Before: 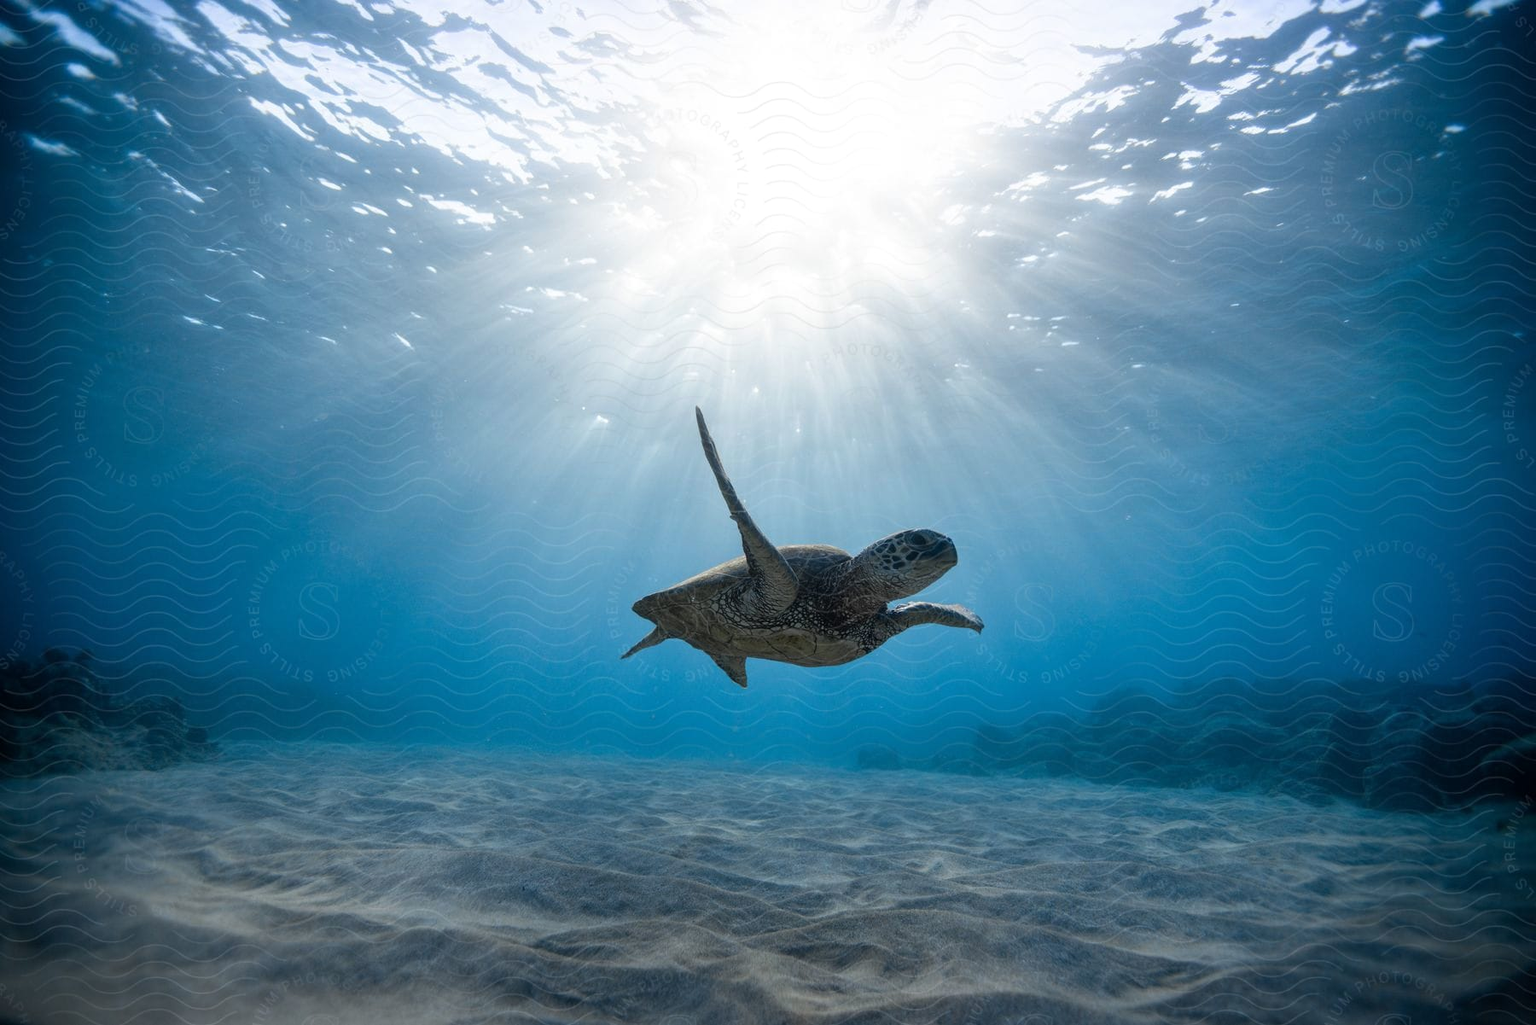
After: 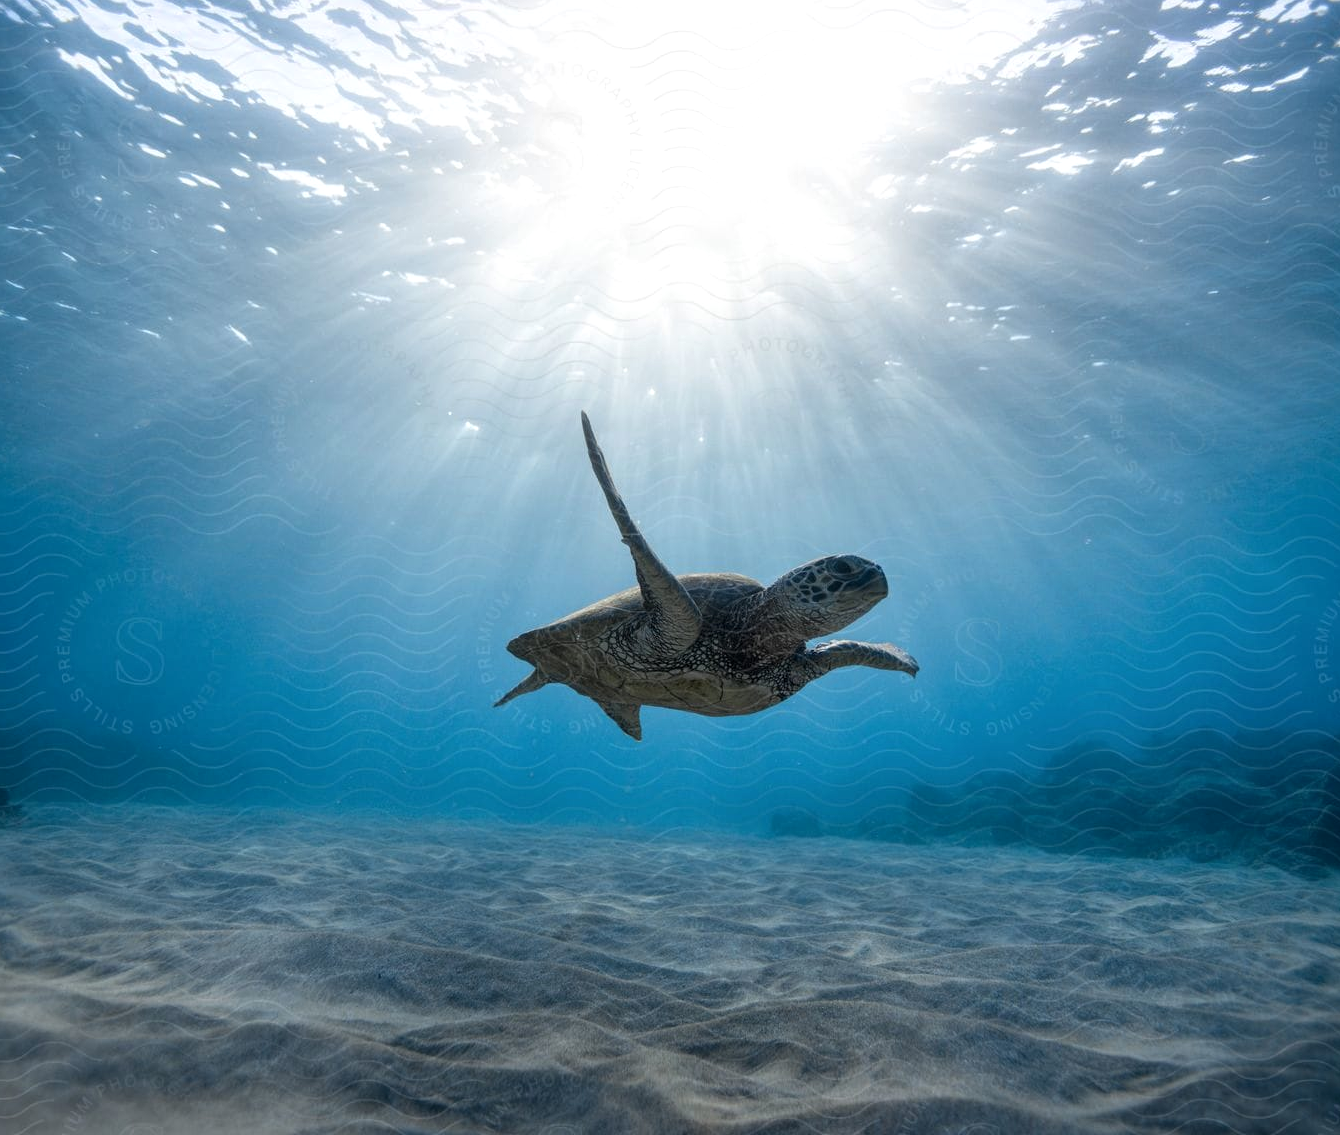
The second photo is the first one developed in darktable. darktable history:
crop and rotate: left 13.017%, top 5.428%, right 12.531%
local contrast: highlights 106%, shadows 98%, detail 119%, midtone range 0.2
